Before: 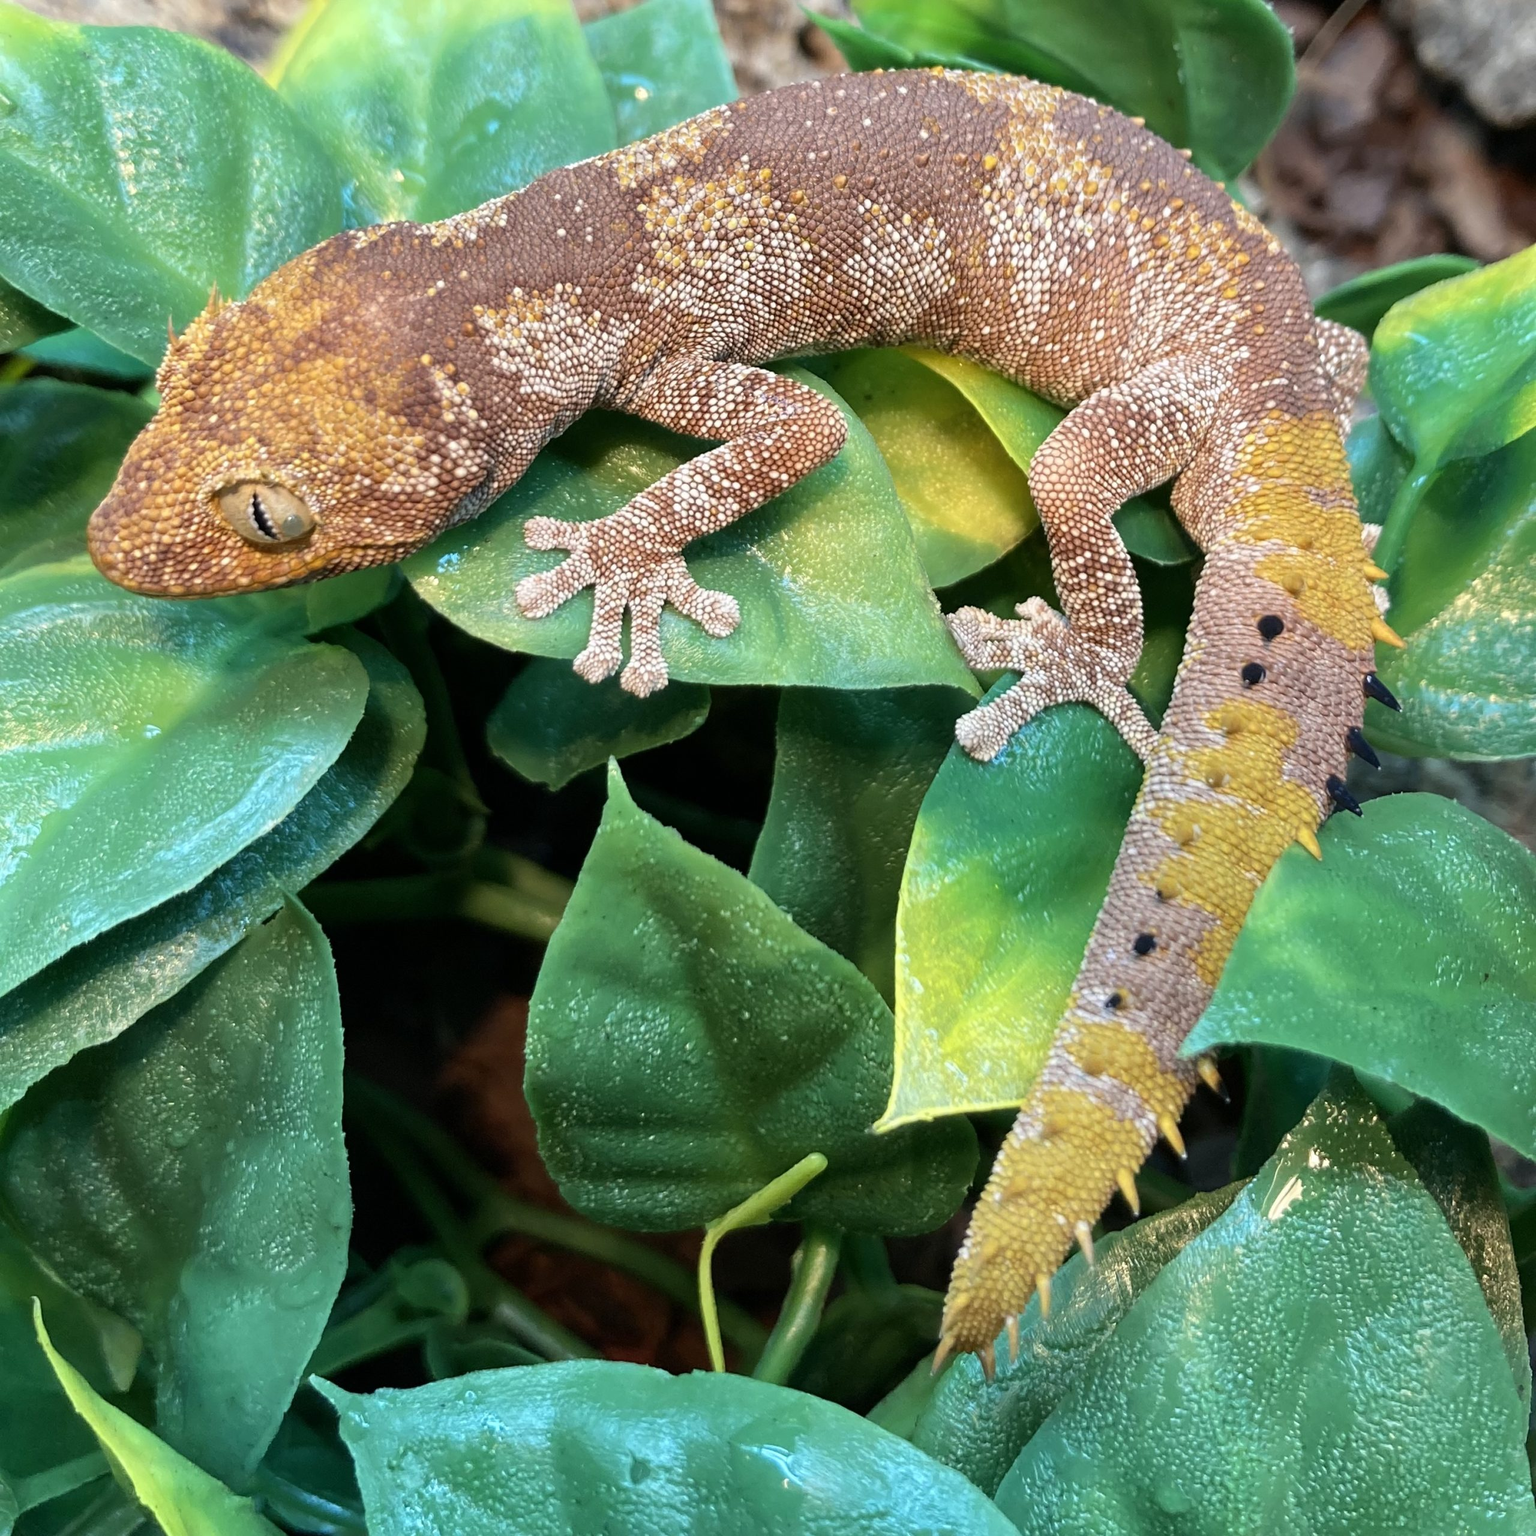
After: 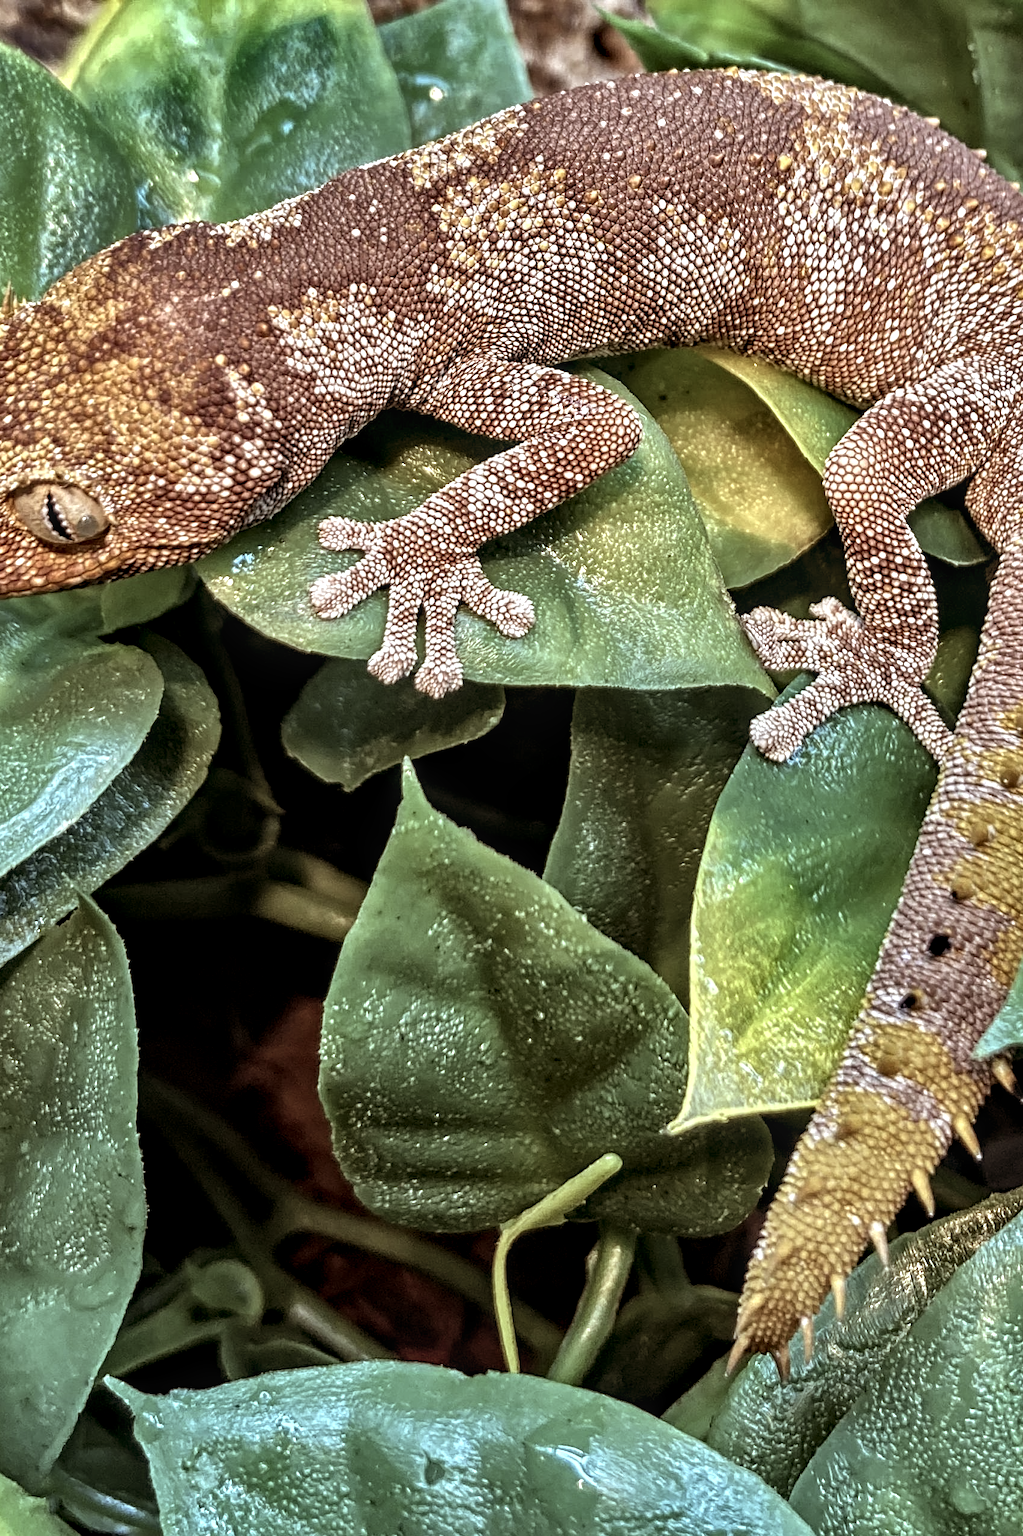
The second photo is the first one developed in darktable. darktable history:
crop and rotate: left 13.409%, right 19.924%
shadows and highlights: shadows 20.91, highlights -82.73, soften with gaussian
local contrast: on, module defaults
color balance: input saturation 100.43%, contrast fulcrum 14.22%, output saturation 70.41%
contrast equalizer: octaves 7, y [[0.5, 0.542, 0.583, 0.625, 0.667, 0.708], [0.5 ×6], [0.5 ×6], [0 ×6], [0 ×6]]
rgb levels: mode RGB, independent channels, levels [[0, 0.5, 1], [0, 0.521, 1], [0, 0.536, 1]]
